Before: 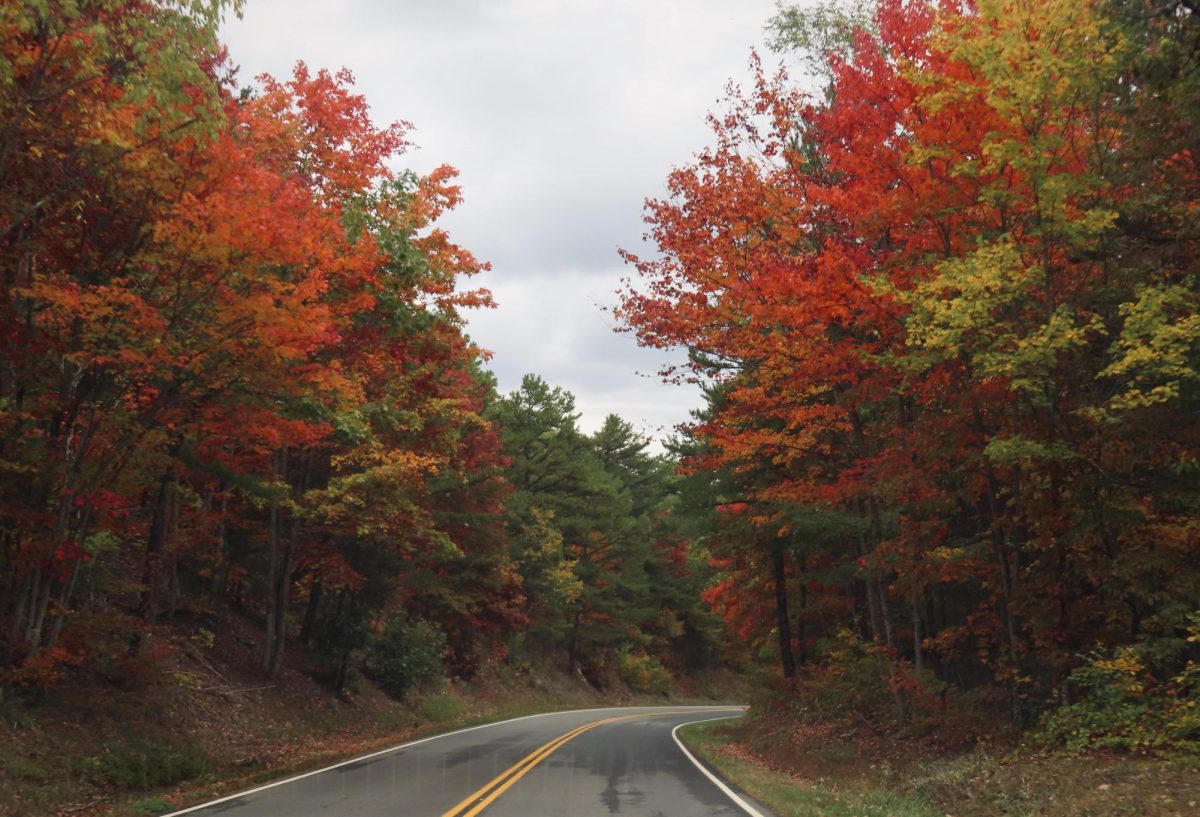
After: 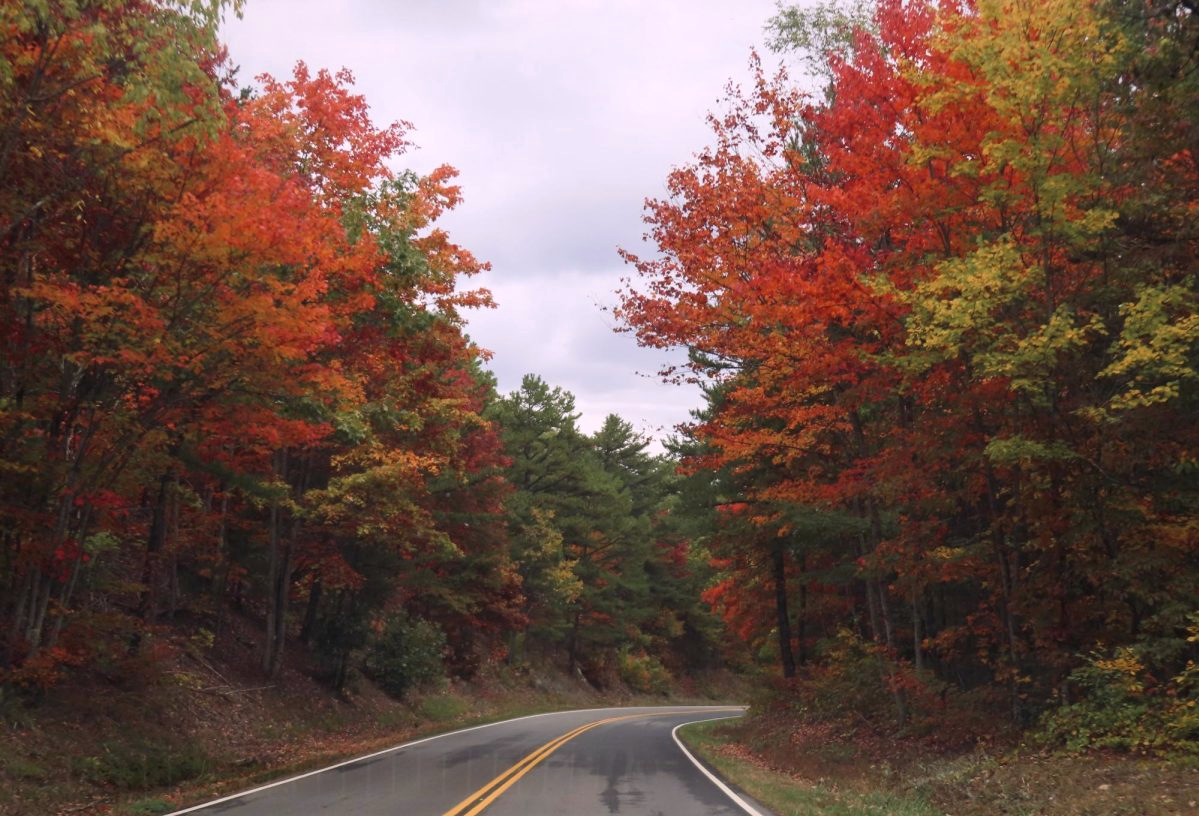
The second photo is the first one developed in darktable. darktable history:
white balance: red 1.05, blue 1.072
